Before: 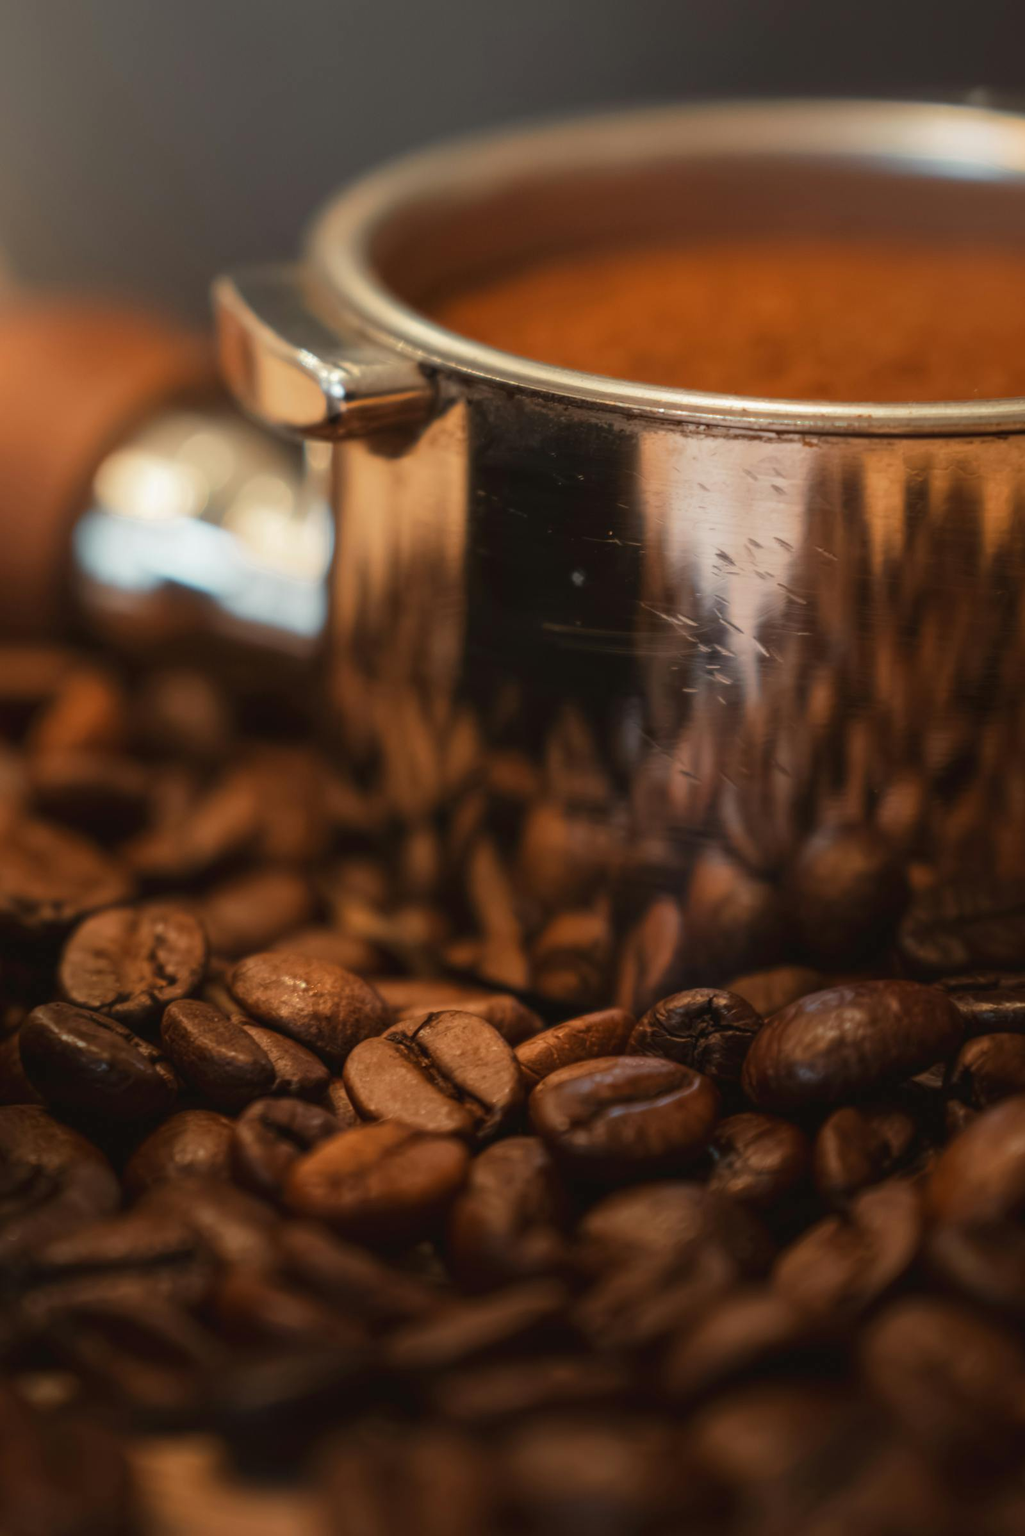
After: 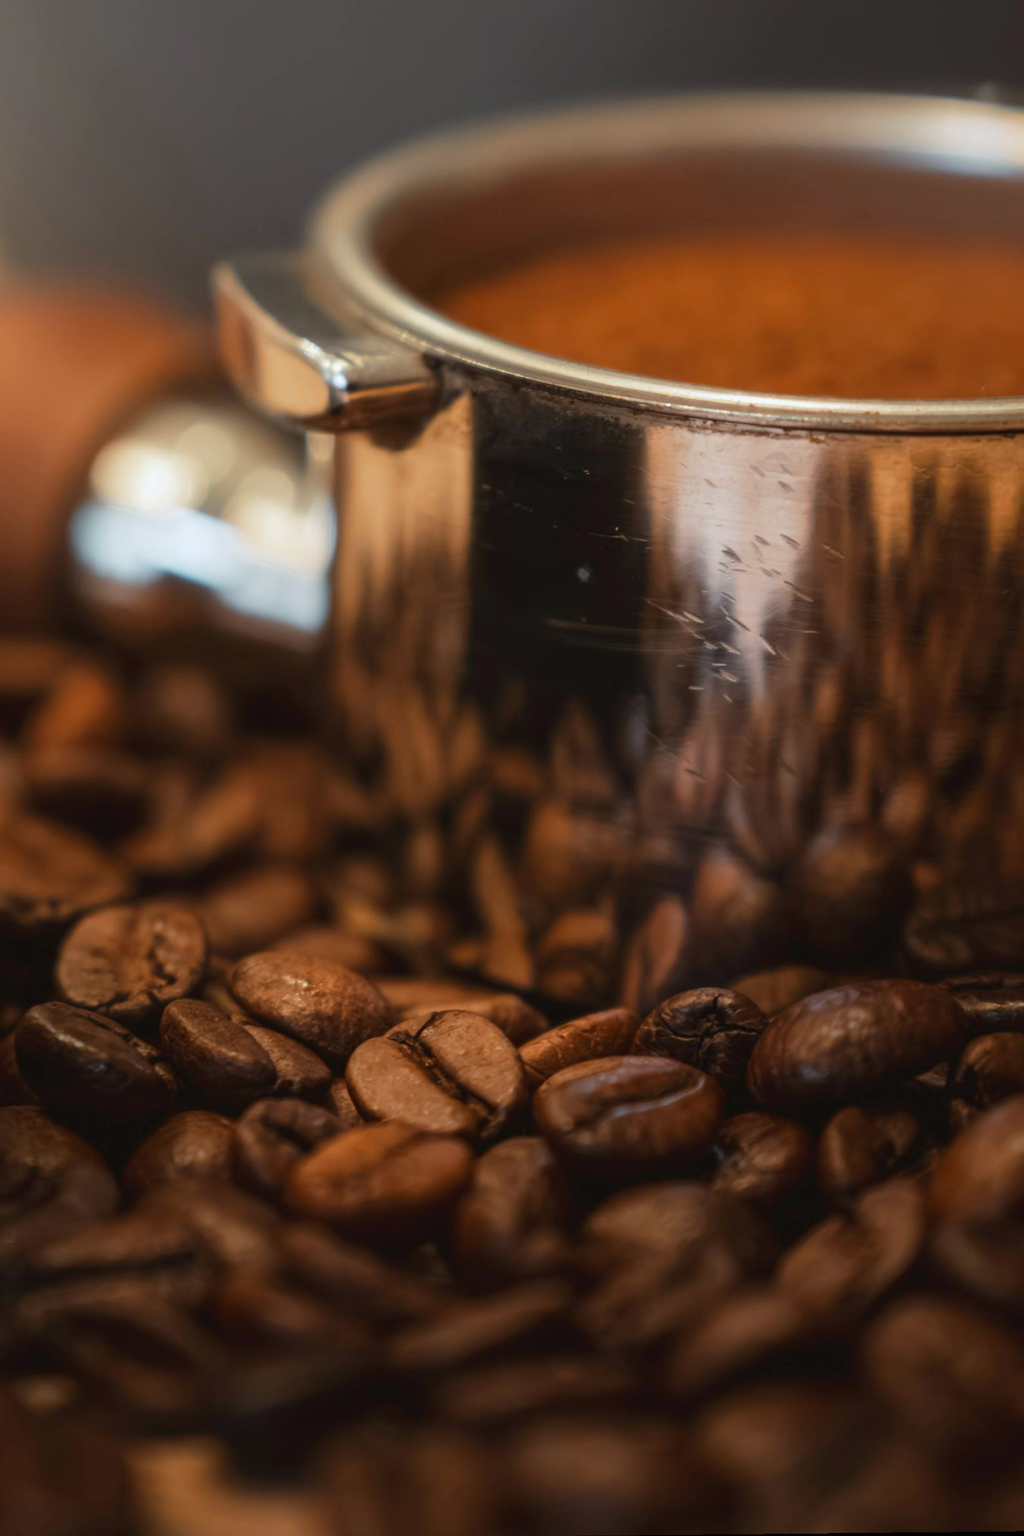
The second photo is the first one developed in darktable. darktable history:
rotate and perspective: rotation 0.174°, lens shift (vertical) 0.013, lens shift (horizontal) 0.019, shear 0.001, automatic cropping original format, crop left 0.007, crop right 0.991, crop top 0.016, crop bottom 0.997
white balance: red 0.976, blue 1.04
